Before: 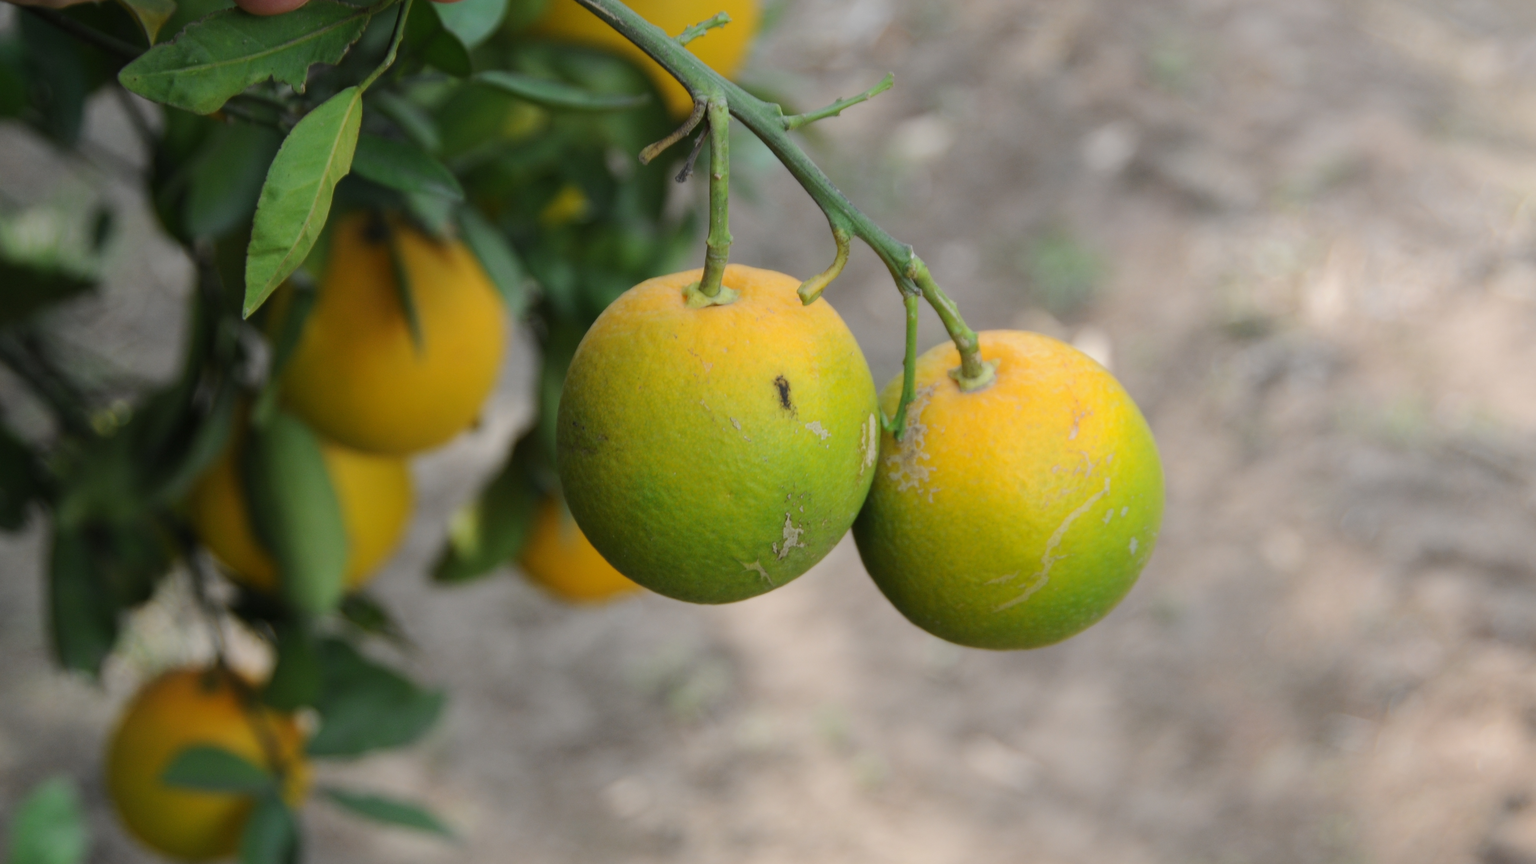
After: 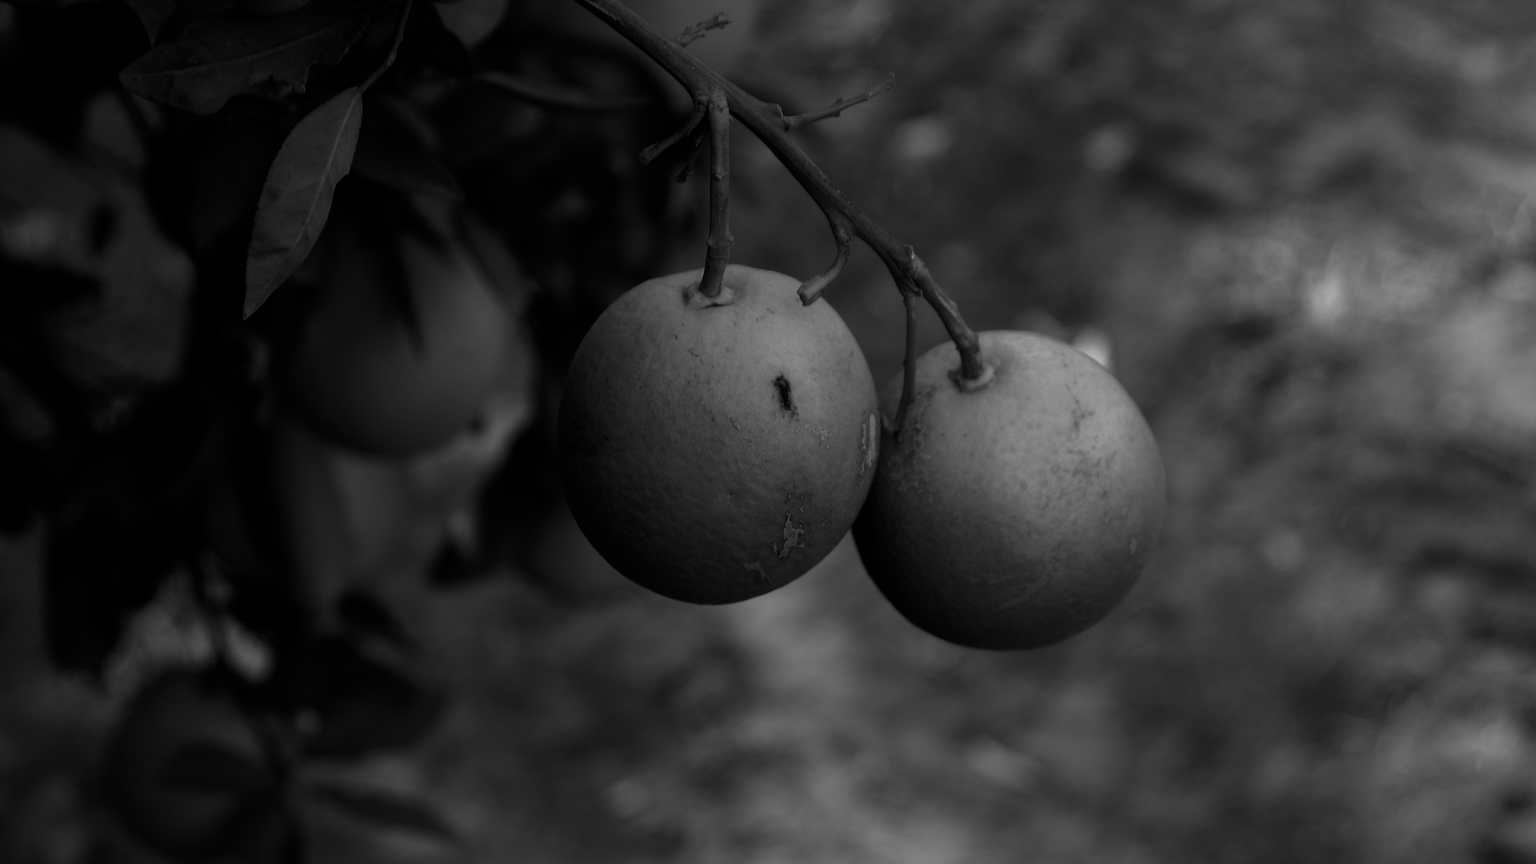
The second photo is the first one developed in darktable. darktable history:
sharpen: on, module defaults
contrast brightness saturation: contrast 0.02, brightness -1, saturation -1
